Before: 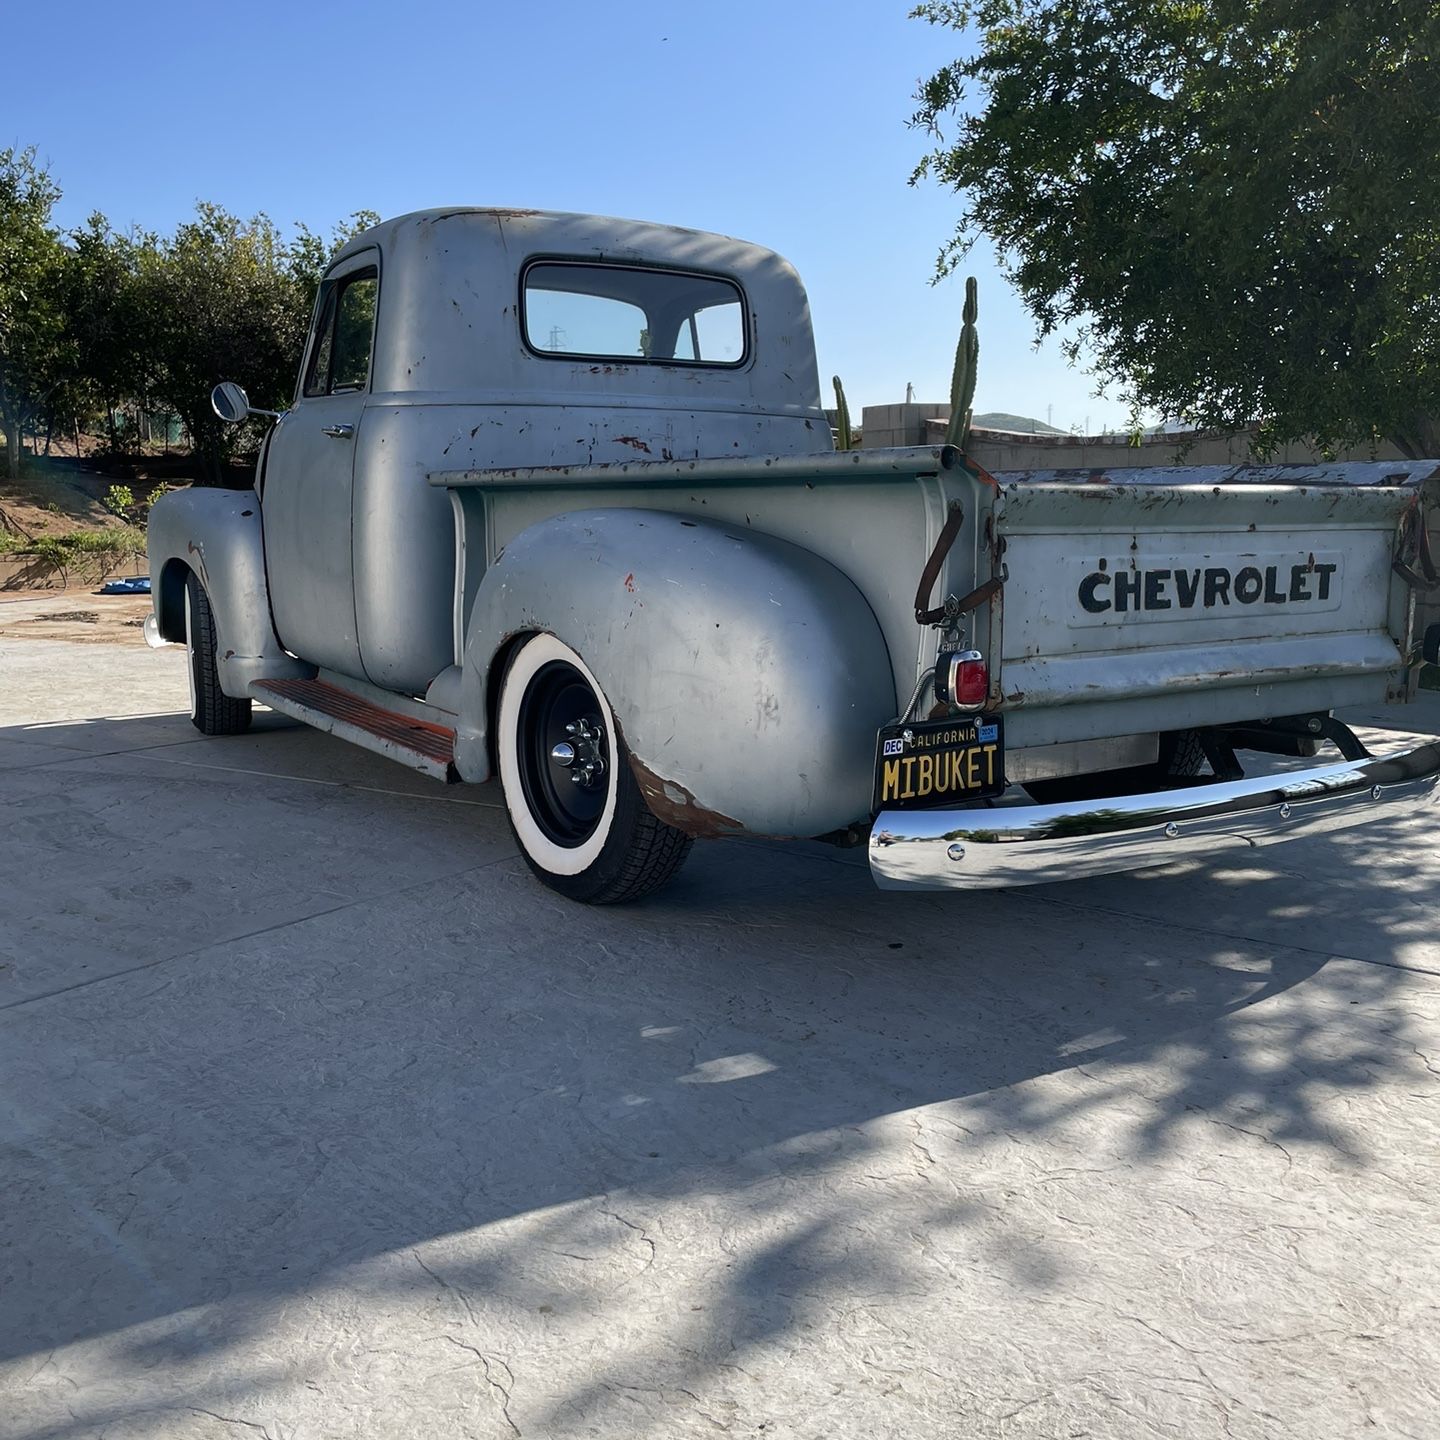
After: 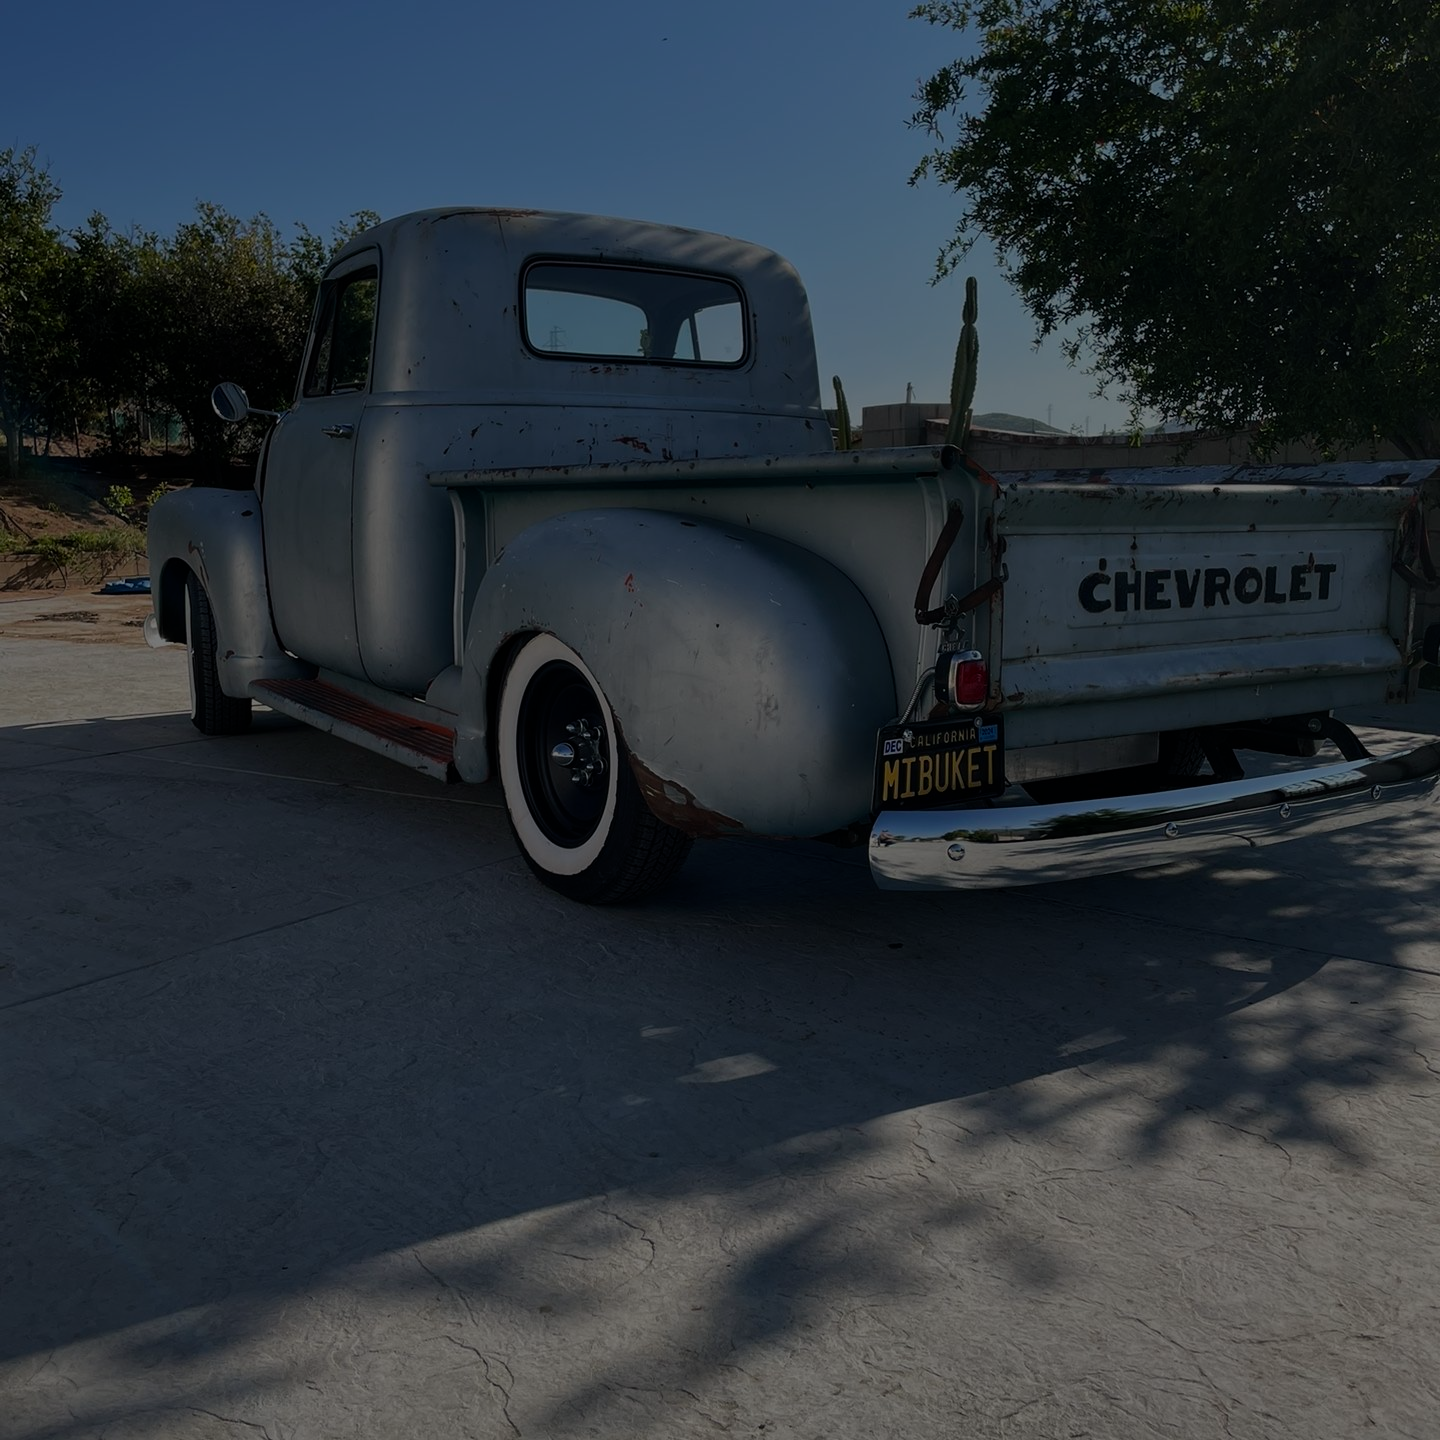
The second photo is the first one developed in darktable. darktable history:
exposure: exposure -2.407 EV, compensate exposure bias true, compensate highlight preservation false
